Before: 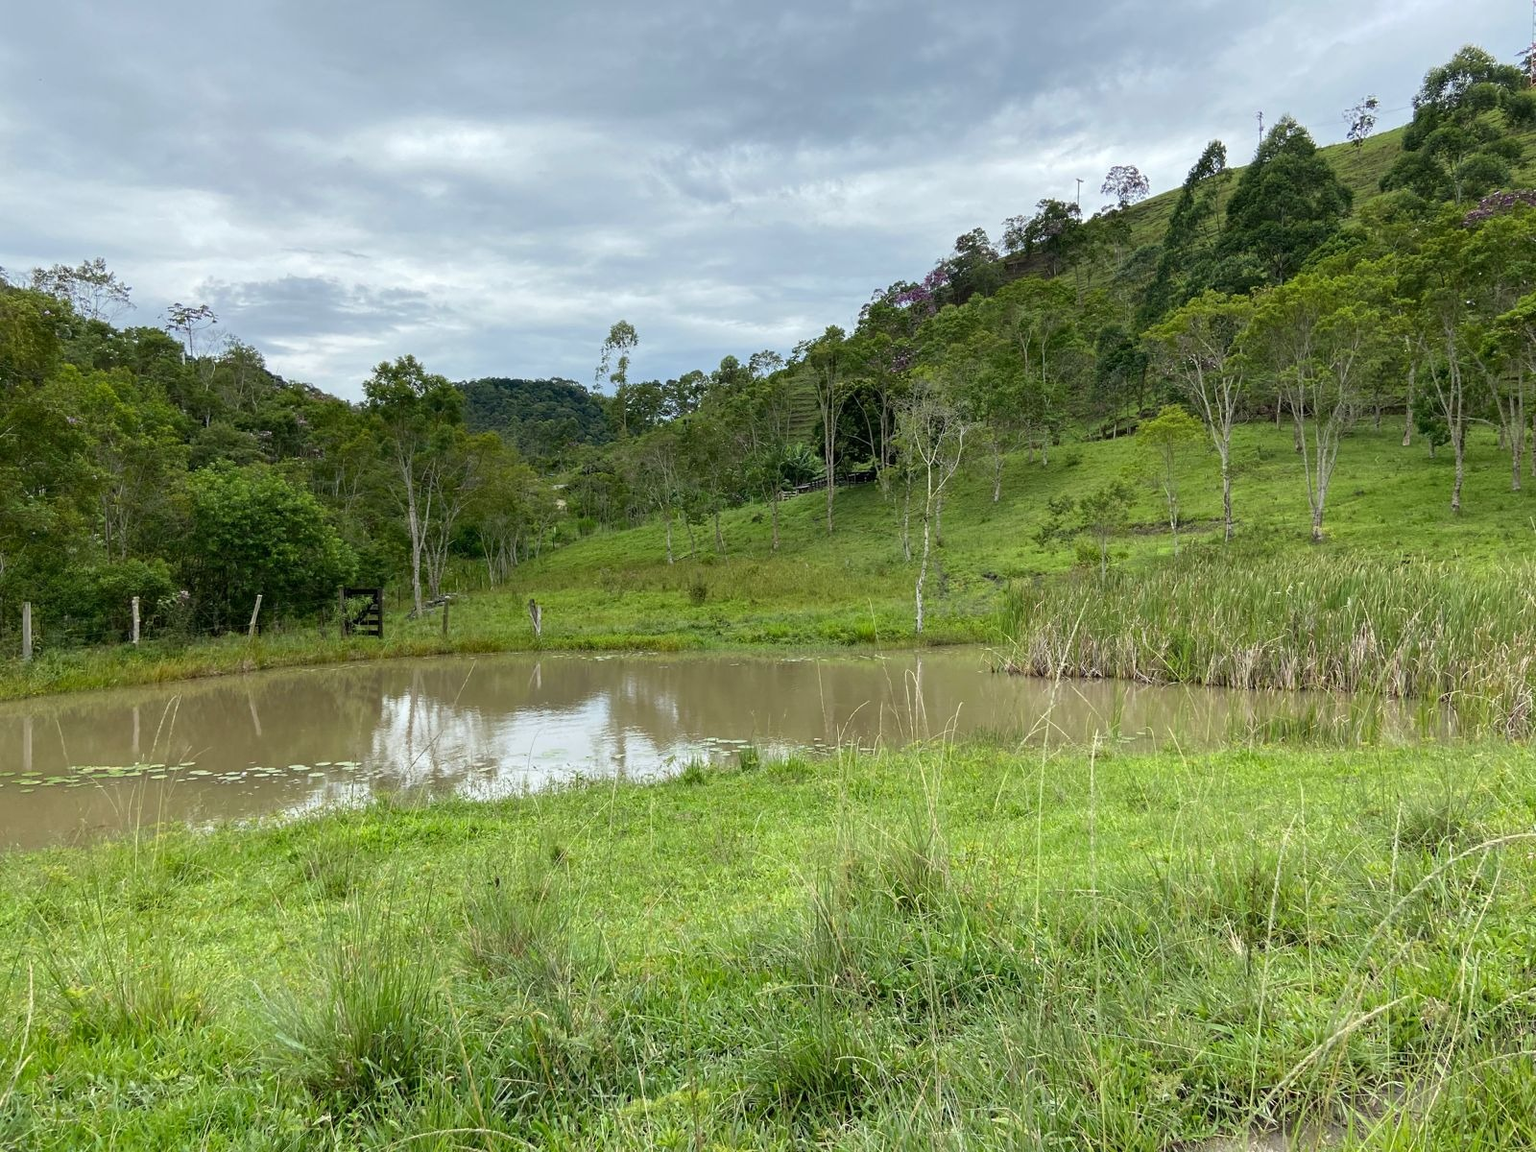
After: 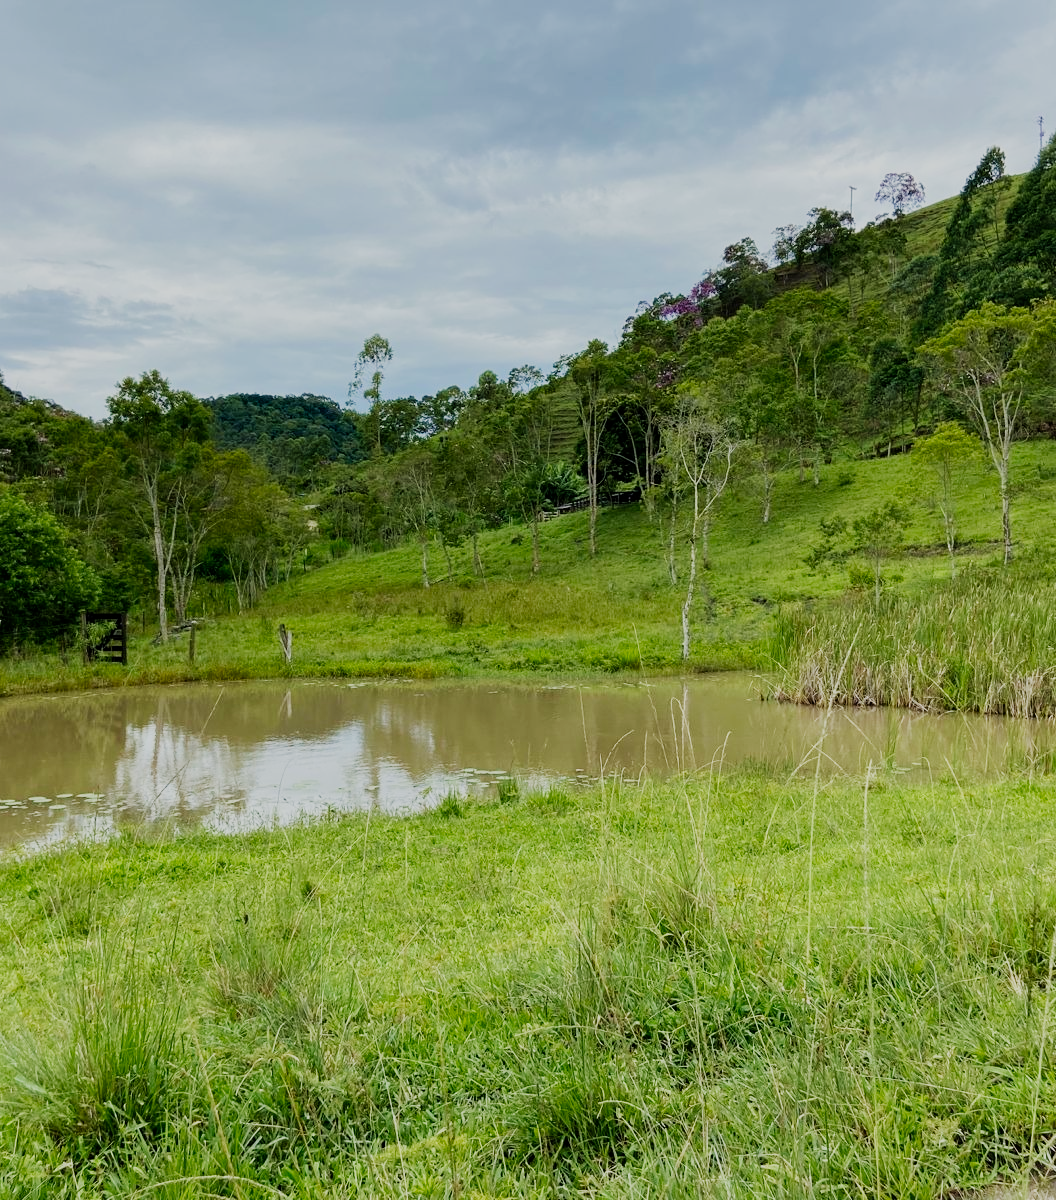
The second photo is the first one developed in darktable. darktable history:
filmic rgb: middle gray luminance 29%, black relative exposure -10.26 EV, white relative exposure 5.51 EV, target black luminance 0%, hardness 3.91, latitude 2.59%, contrast 1.126, highlights saturation mix 6.24%, shadows ↔ highlights balance 14.56%, preserve chrominance no, color science v5 (2021), contrast in shadows safe, contrast in highlights safe
crop: left 17.053%, right 16.928%
velvia: on, module defaults
